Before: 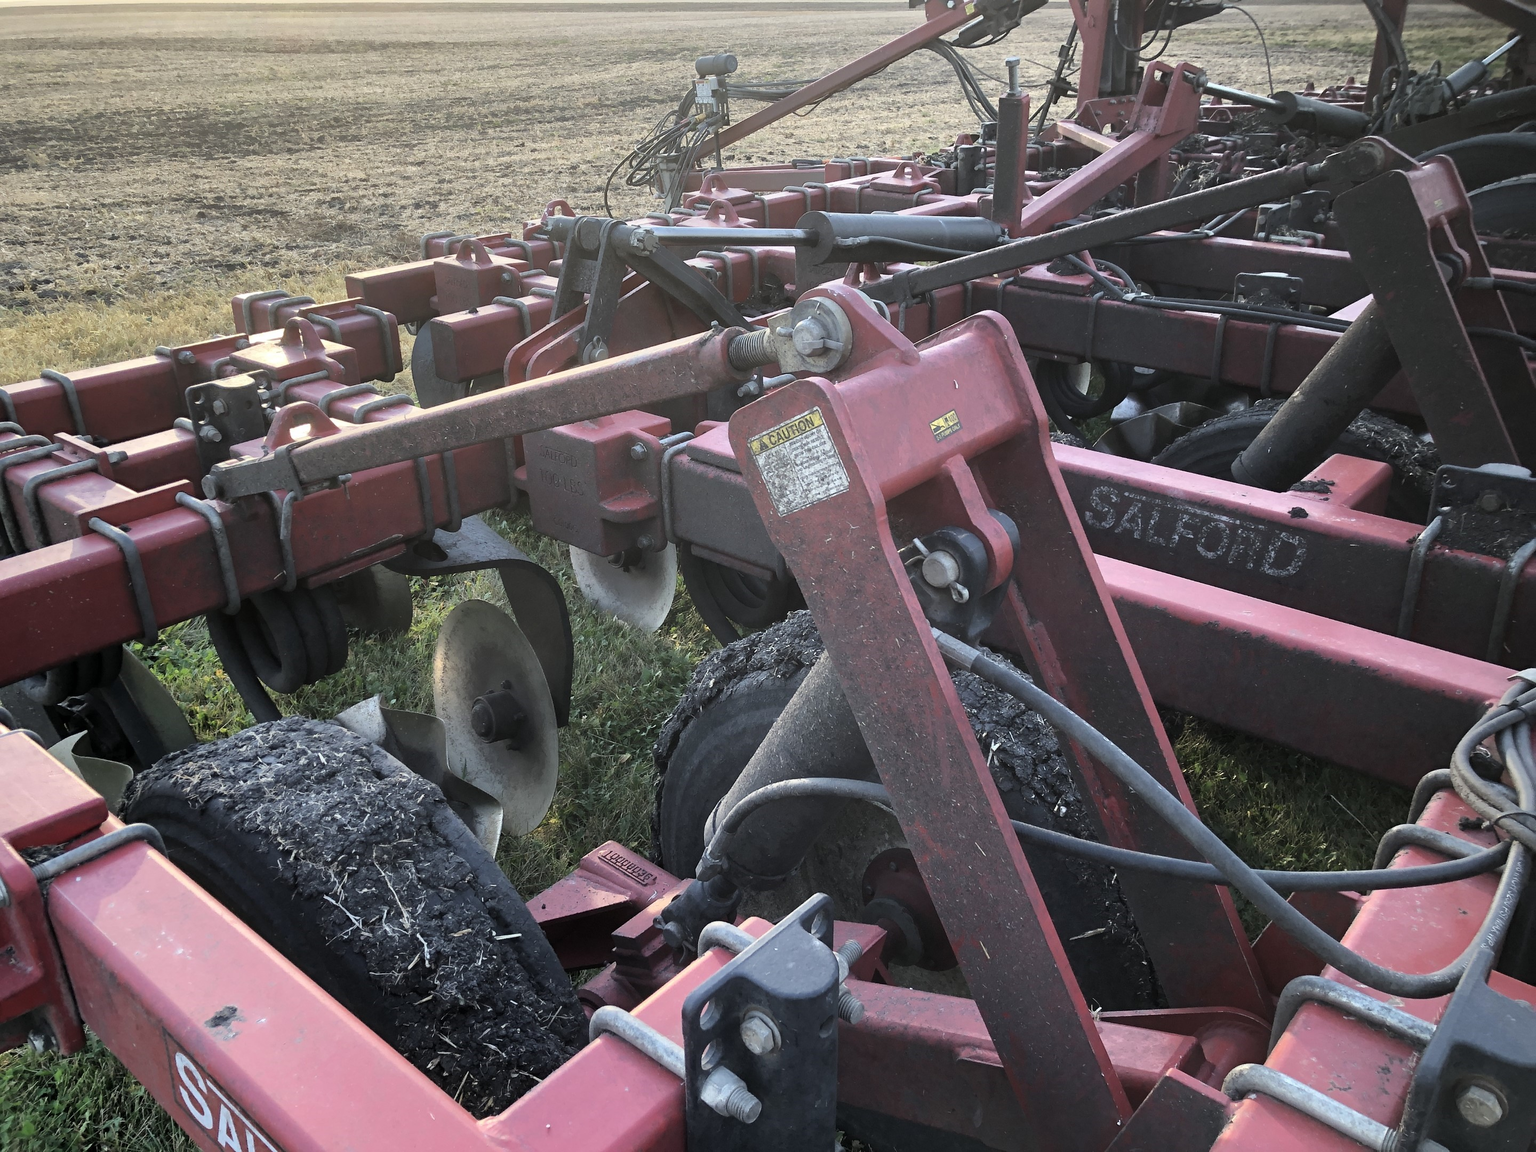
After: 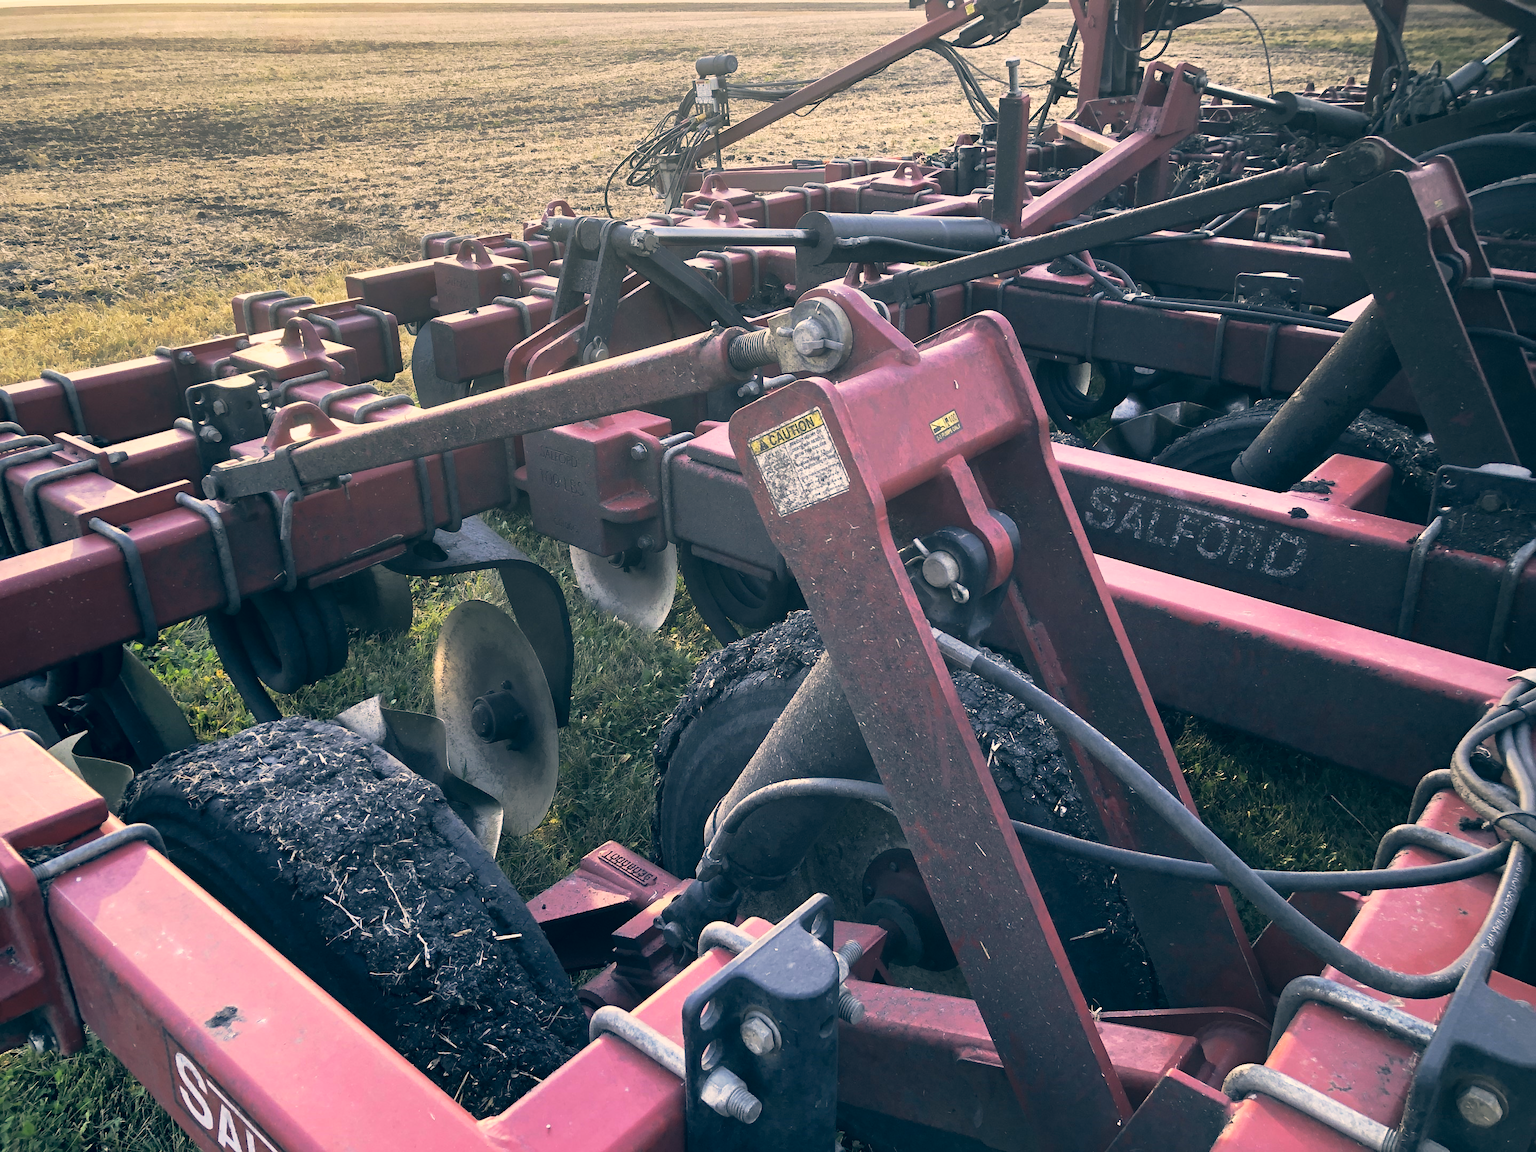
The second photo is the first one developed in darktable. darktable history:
base curve: curves: ch0 [(0, 0) (0.257, 0.25) (0.482, 0.586) (0.757, 0.871) (1, 1)], preserve colors none
color correction: highlights a* 10.3, highlights b* 14.45, shadows a* -9.93, shadows b* -14.8
